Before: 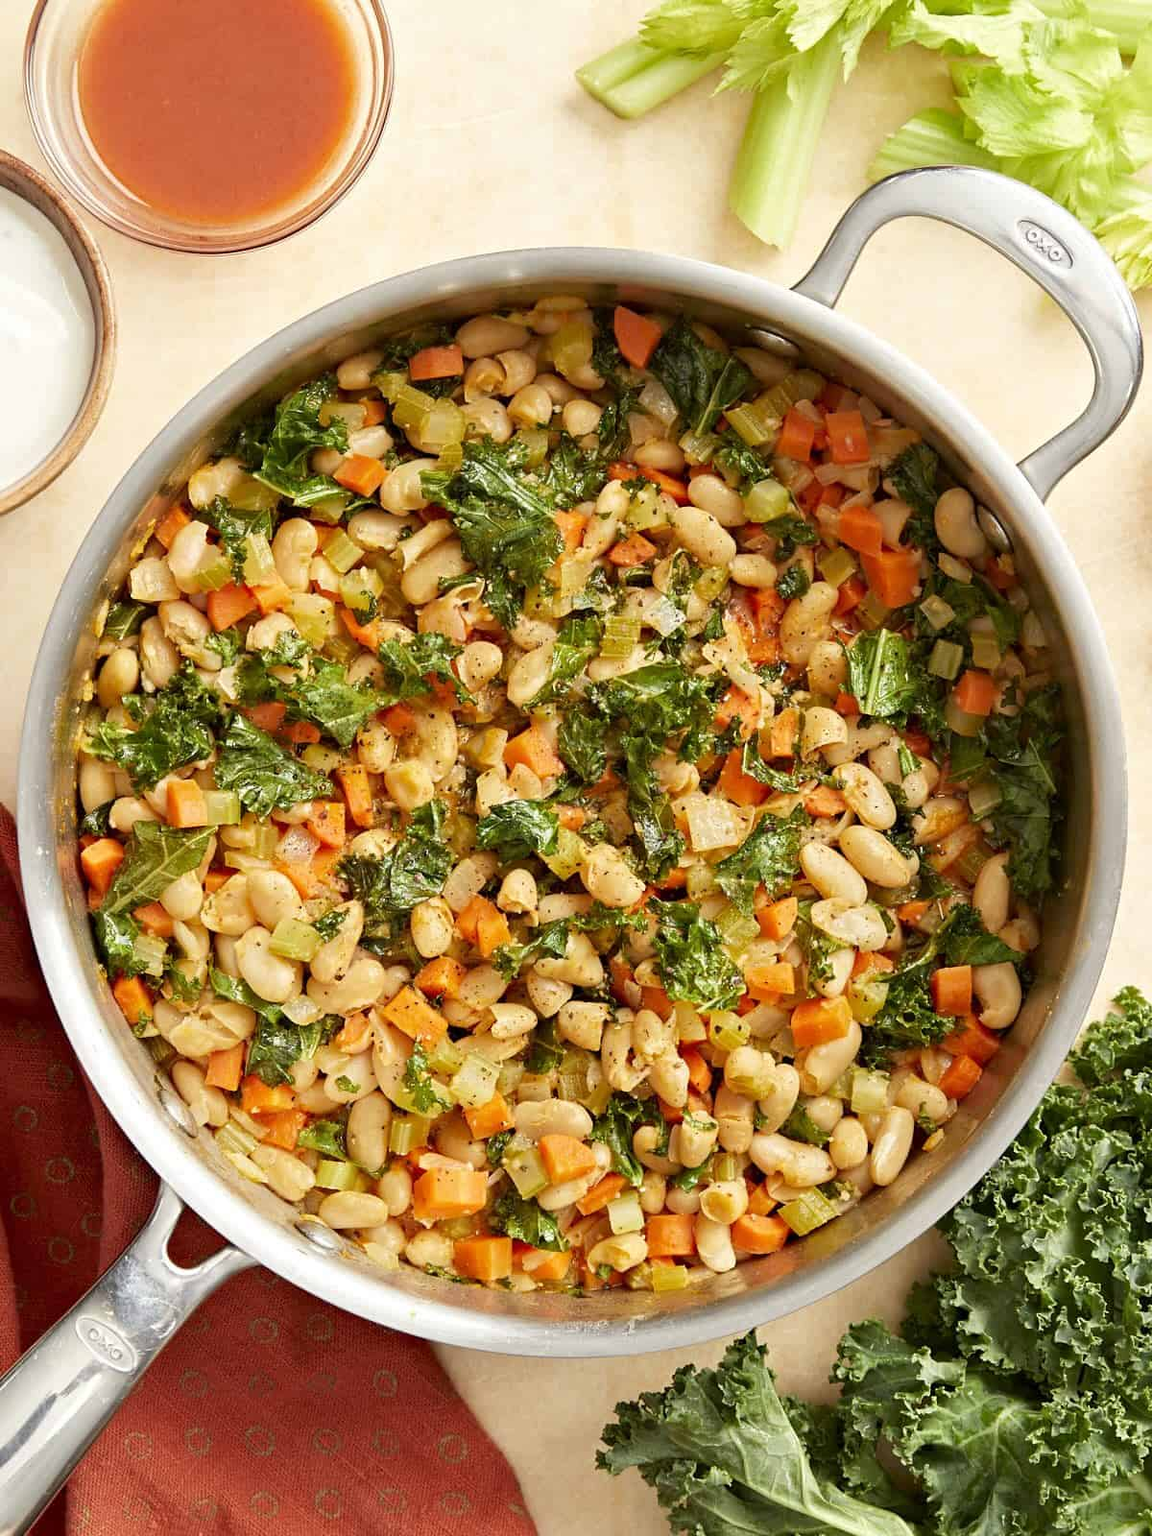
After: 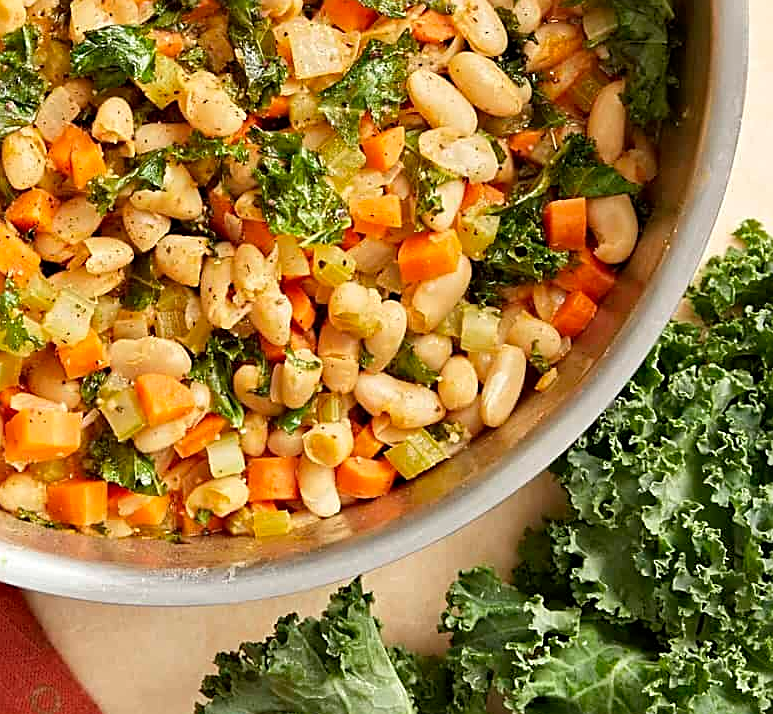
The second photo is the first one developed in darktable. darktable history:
crop and rotate: left 35.537%, top 50.534%, bottom 4.818%
sharpen: on, module defaults
